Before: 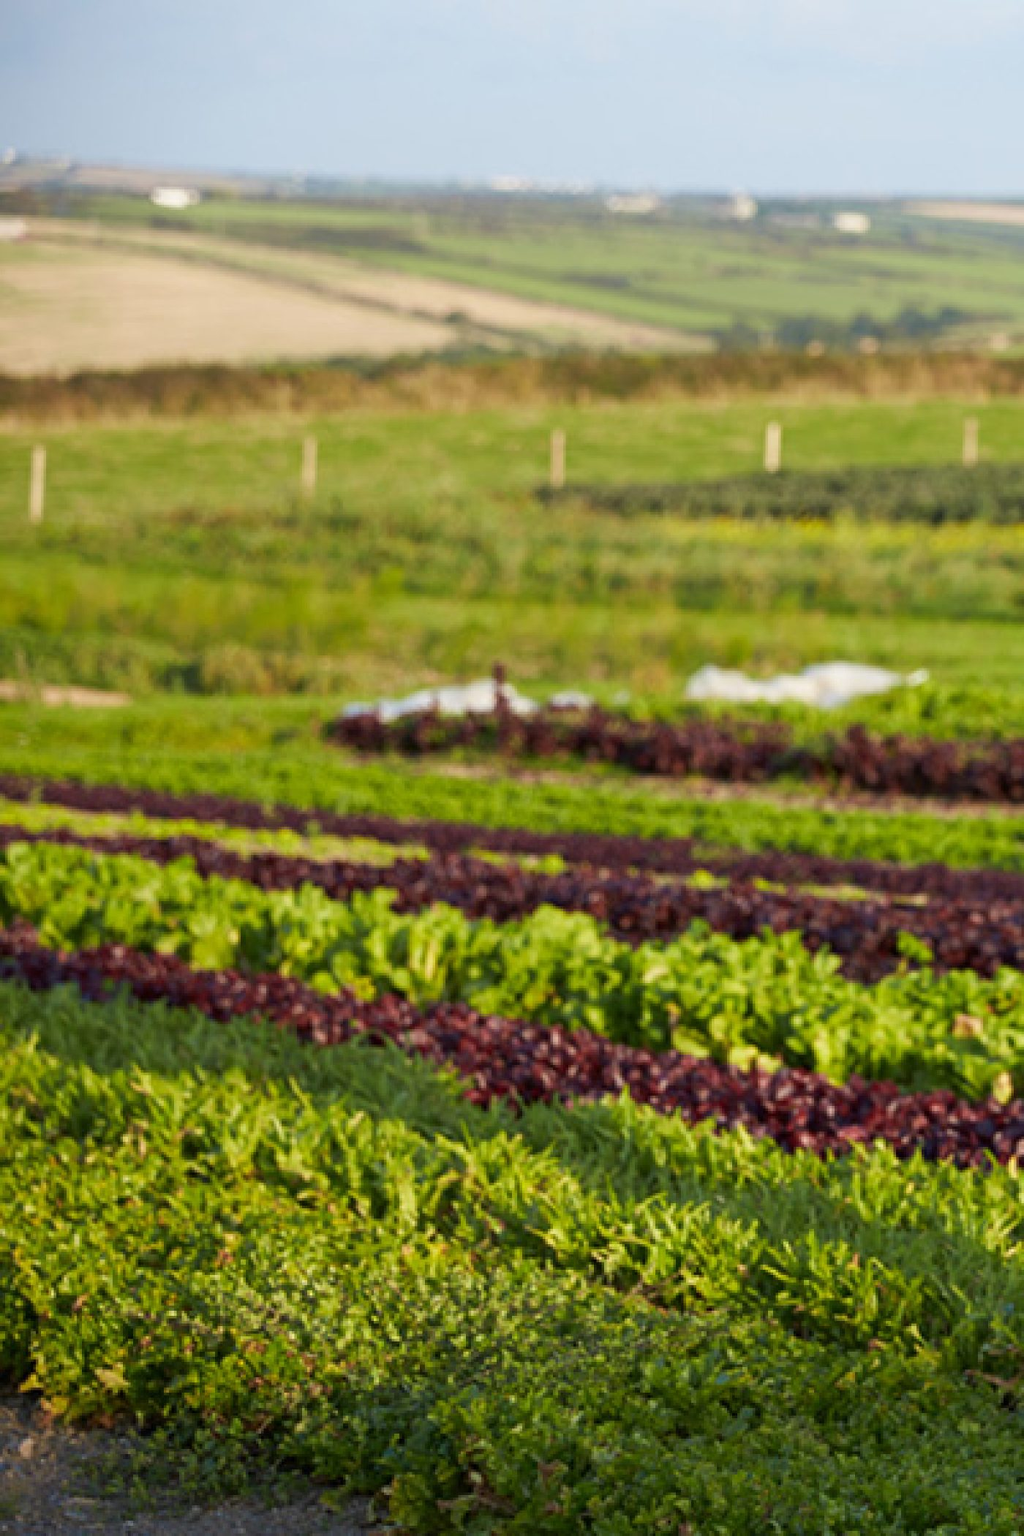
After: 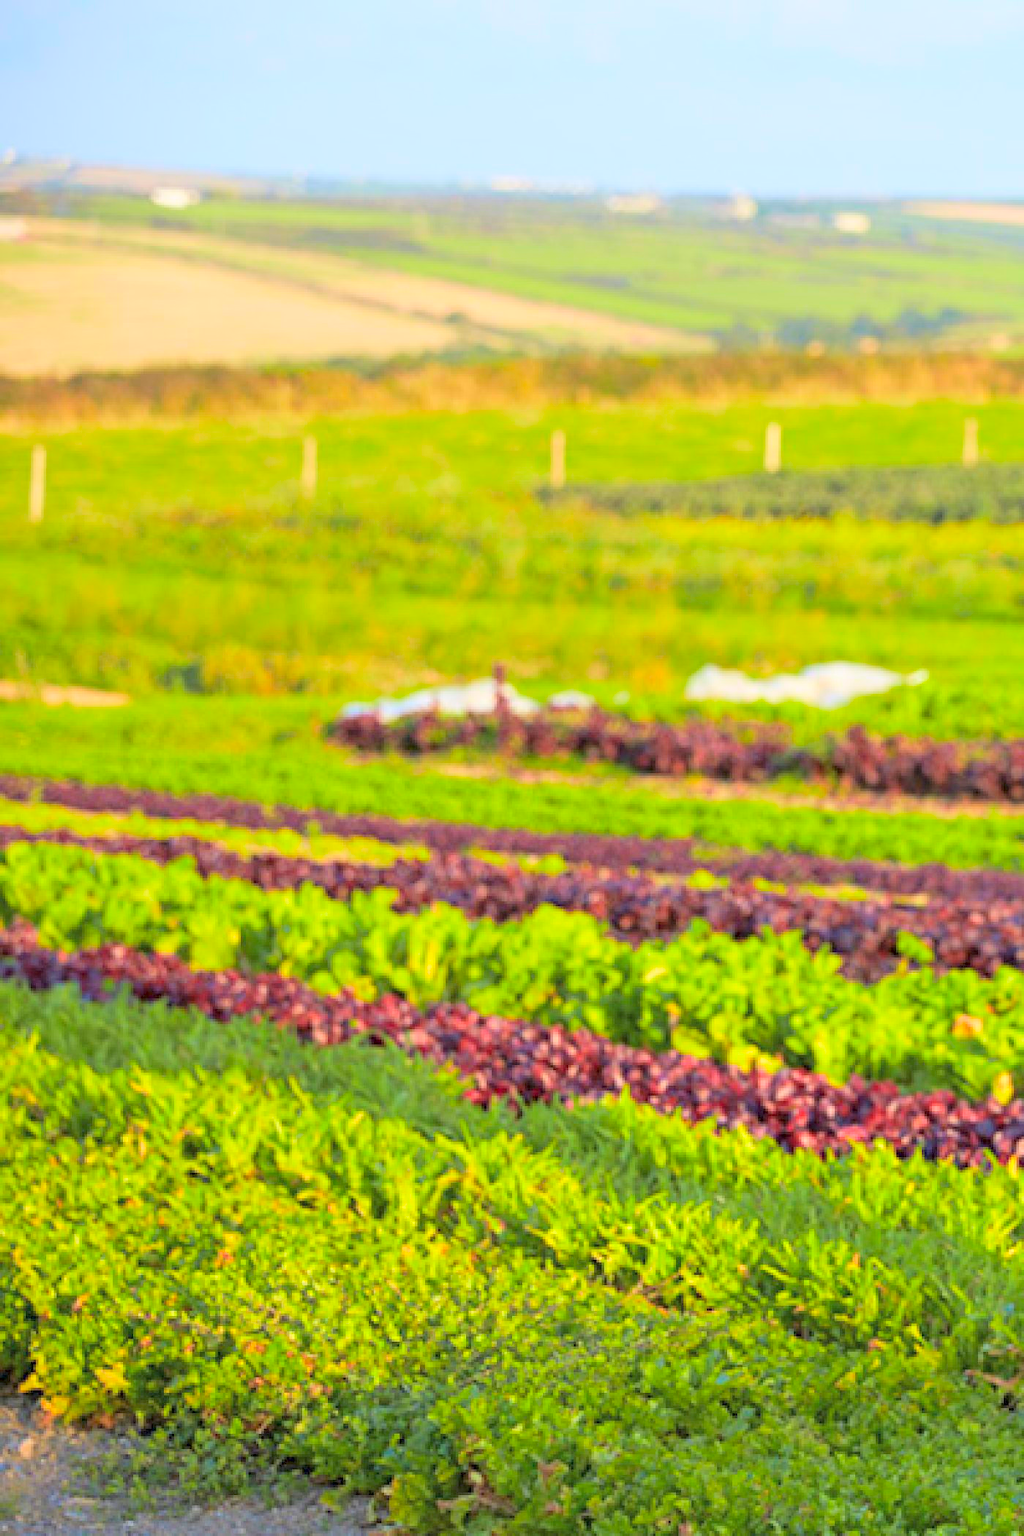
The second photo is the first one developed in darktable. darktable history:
exposure: black level correction 0, exposure 2.327 EV, compensate exposure bias true, compensate highlight preservation false
global tonemap: drago (0.7, 100)
contrast equalizer: octaves 7, y [[0.6 ×6], [0.55 ×6], [0 ×6], [0 ×6], [0 ×6]], mix 0.3
